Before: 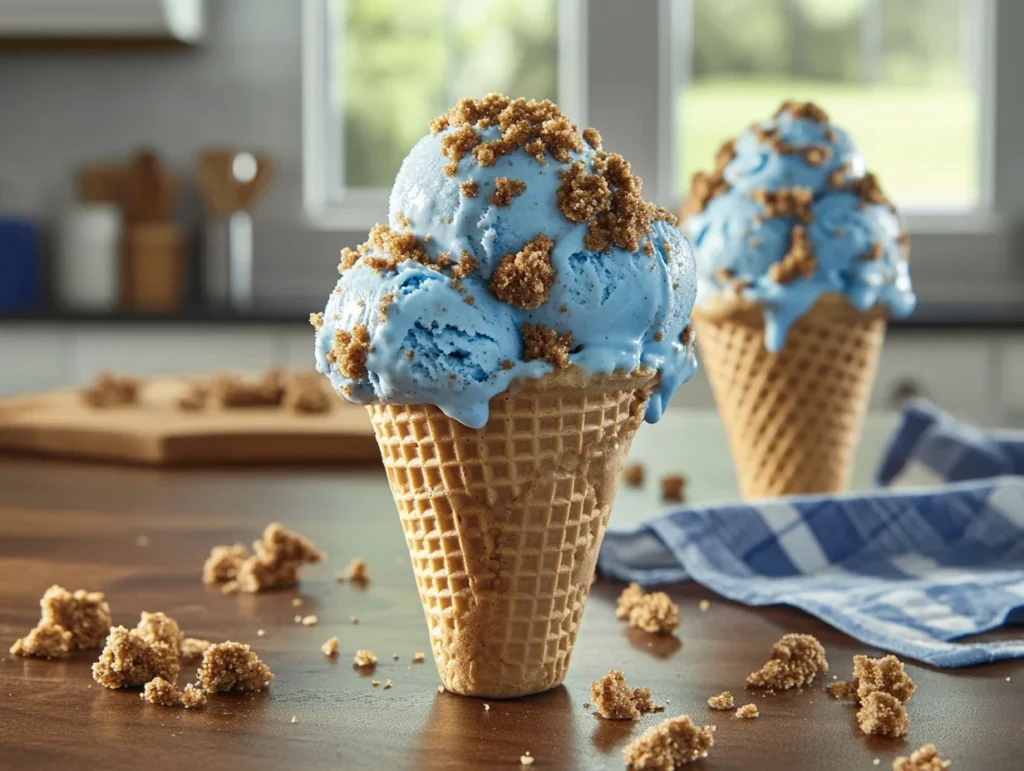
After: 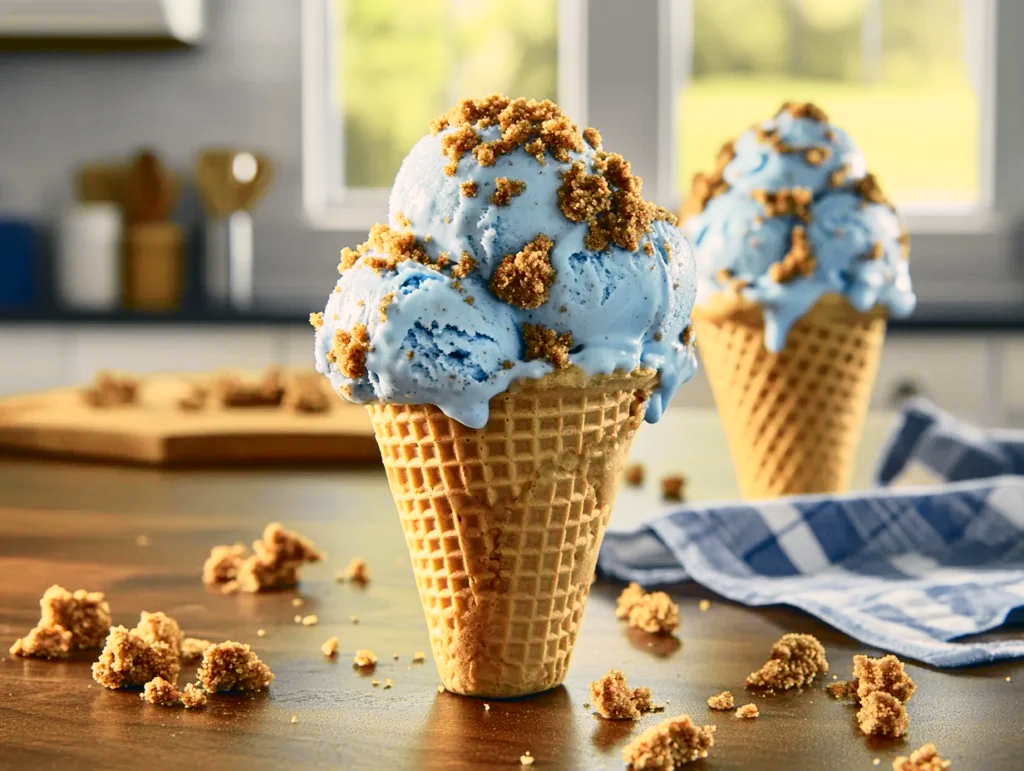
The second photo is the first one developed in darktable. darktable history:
color balance rgb: saturation formula JzAzBz (2021)
tone curve: curves: ch0 [(0, 0.012) (0.037, 0.03) (0.123, 0.092) (0.19, 0.157) (0.269, 0.27) (0.48, 0.57) (0.595, 0.695) (0.718, 0.823) (0.855, 0.913) (1, 0.982)]; ch1 [(0, 0) (0.243, 0.245) (0.422, 0.415) (0.493, 0.495) (0.508, 0.506) (0.536, 0.542) (0.569, 0.611) (0.611, 0.662) (0.769, 0.807) (1, 1)]; ch2 [(0, 0) (0.249, 0.216) (0.349, 0.321) (0.424, 0.442) (0.476, 0.483) (0.498, 0.499) (0.517, 0.519) (0.532, 0.56) (0.569, 0.624) (0.614, 0.667) (0.706, 0.757) (0.808, 0.809) (0.991, 0.968)], color space Lab, independent channels, preserve colors none
color correction: highlights a* 5.38, highlights b* 5.3, shadows a* -4.26, shadows b* -5.11
